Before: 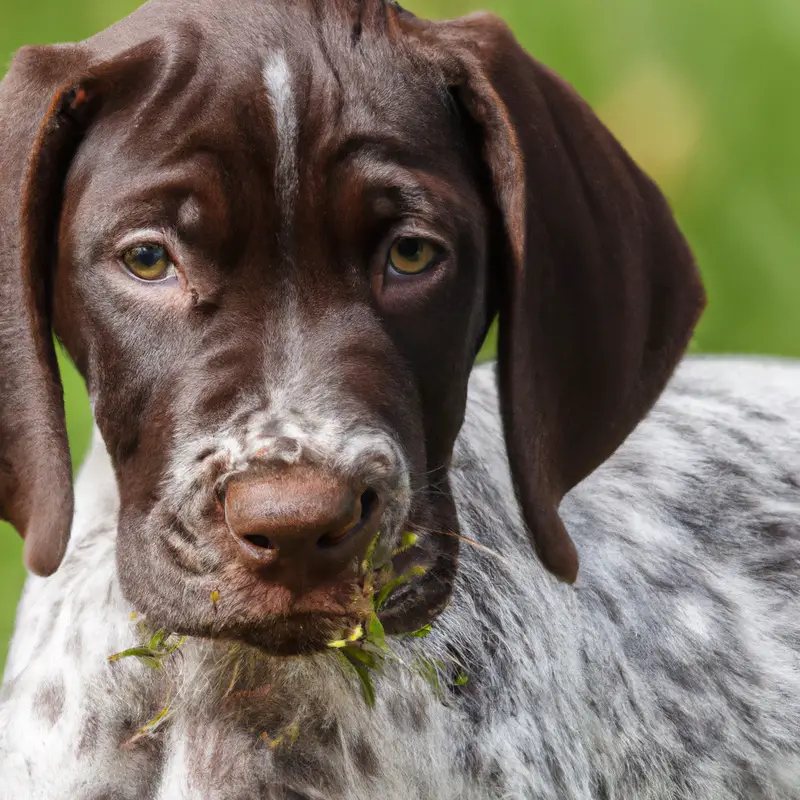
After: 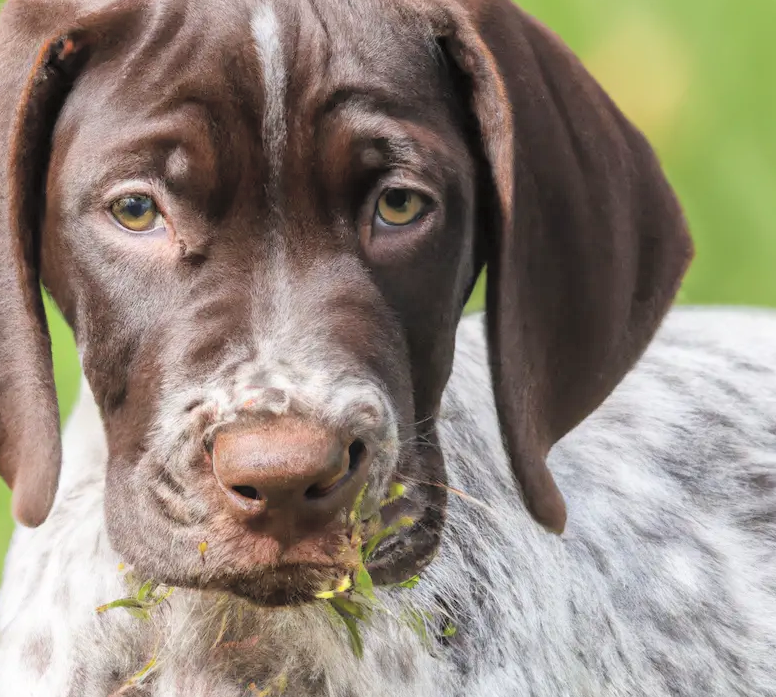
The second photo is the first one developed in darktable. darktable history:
crop: left 1.507%, top 6.147%, right 1.379%, bottom 6.637%
global tonemap: drago (0.7, 100)
